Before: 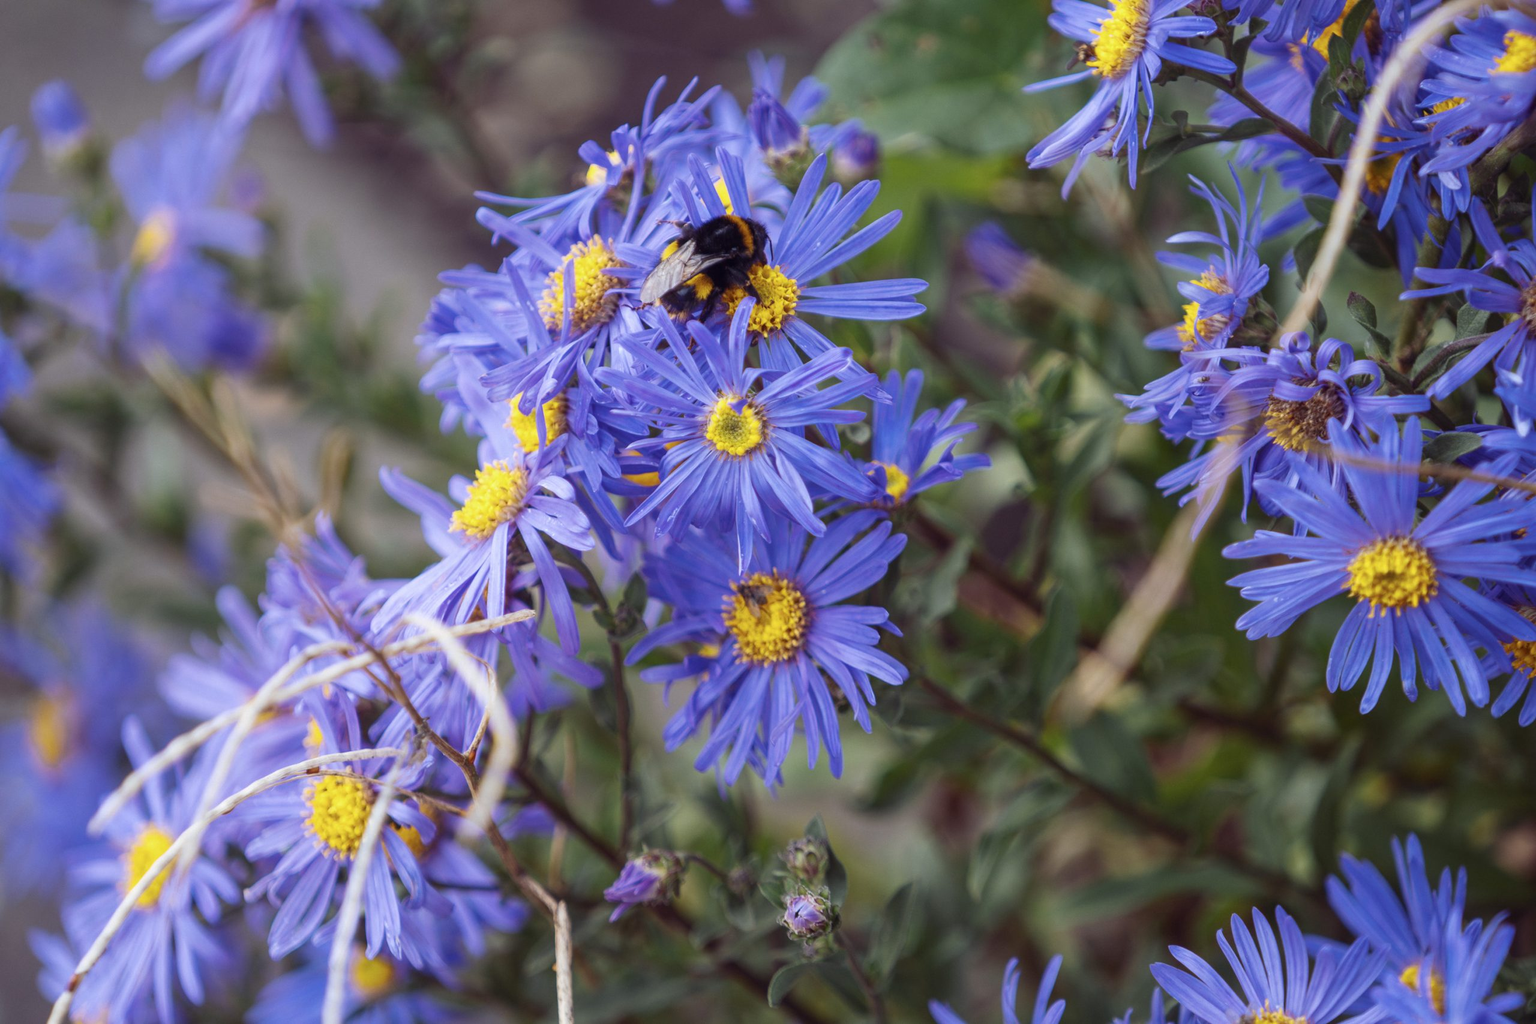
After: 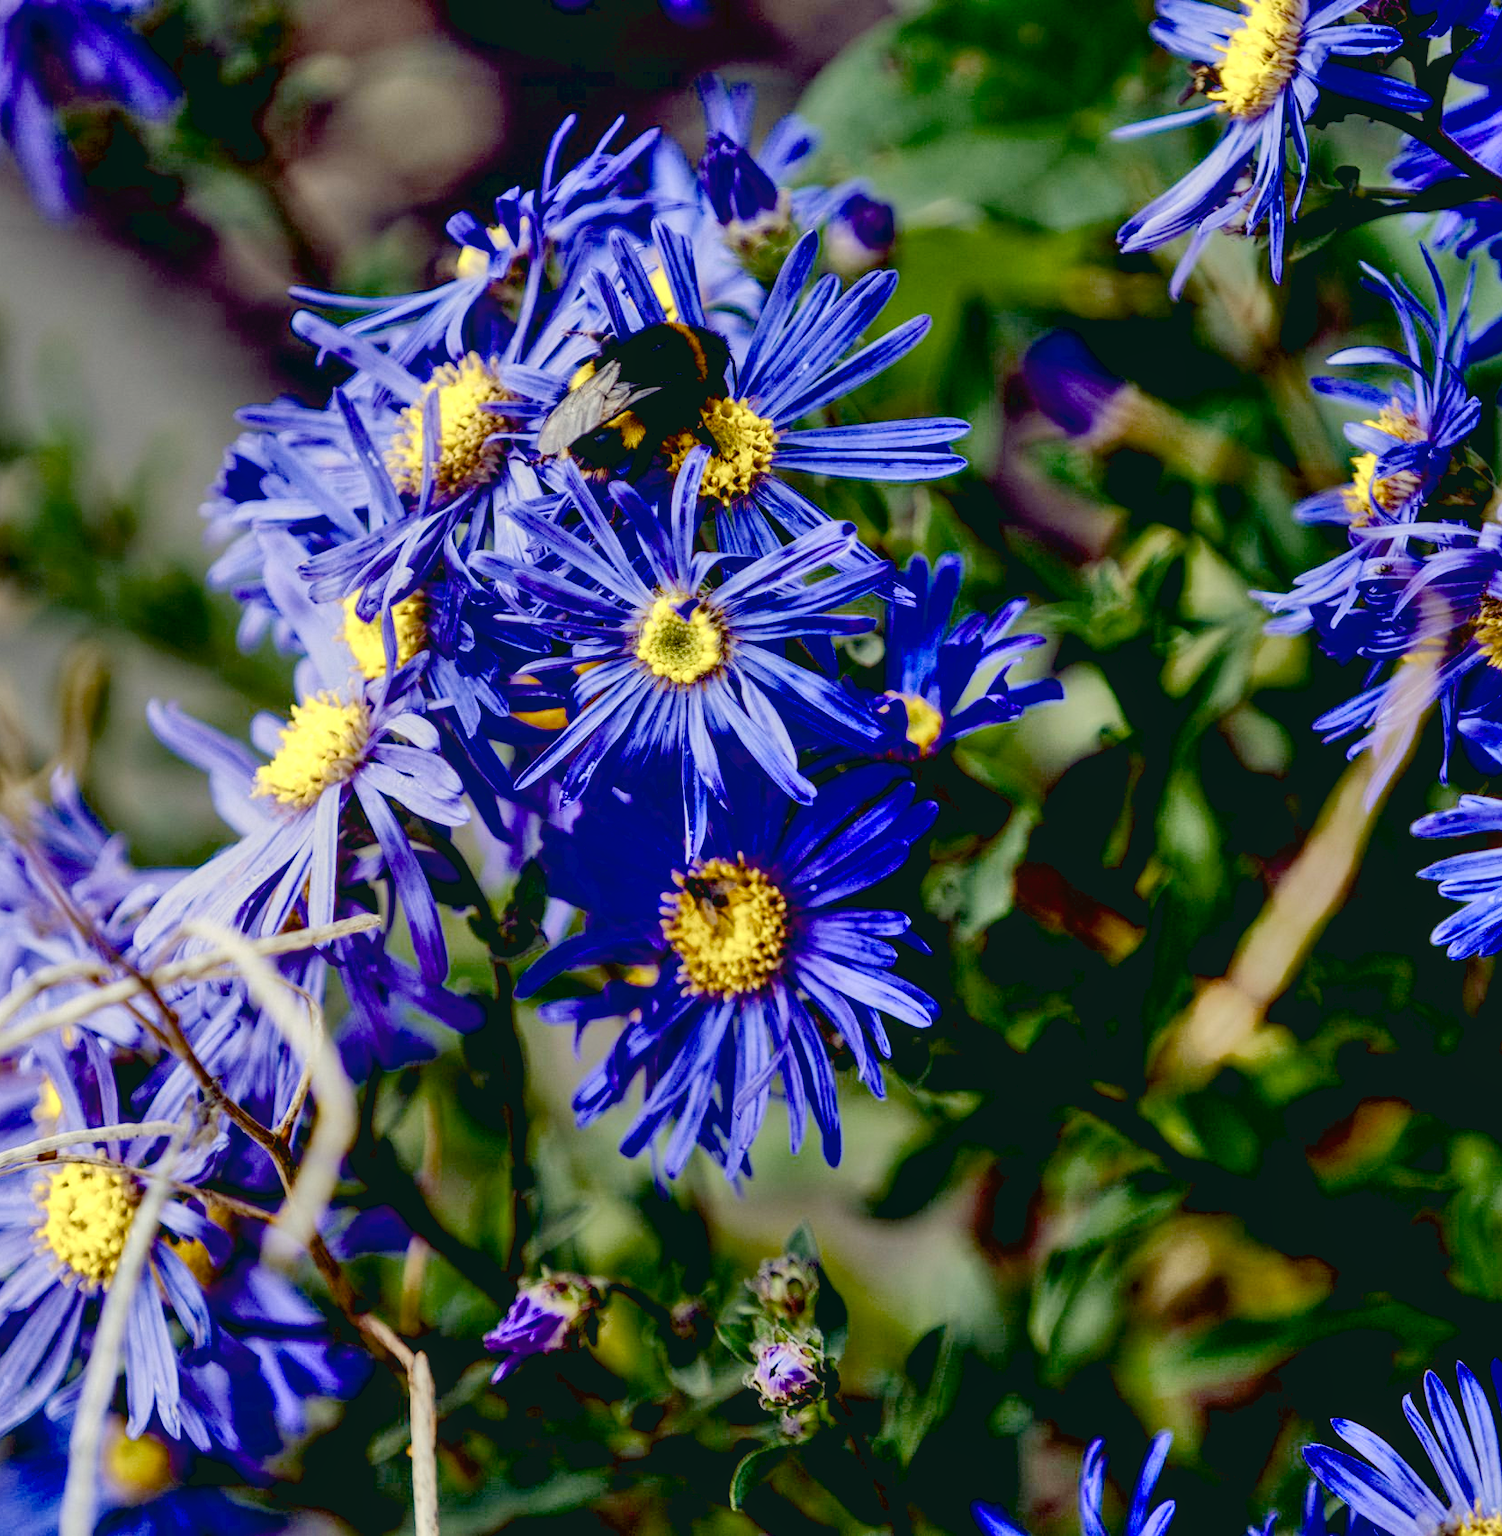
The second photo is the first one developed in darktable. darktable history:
color correction: highlights a* -0.61, highlights b* 9.59, shadows a* -8.86, shadows b* 0.5
crop and rotate: left 18.333%, right 16.418%
color balance rgb: global offset › luminance 0.488%, global offset › hue 60.47°, perceptual saturation grading › global saturation 20%, perceptual saturation grading › highlights -50.008%, perceptual saturation grading › shadows 30.747%, global vibrance -1.247%, saturation formula JzAzBz (2021)
local contrast: detail 109%
exposure: black level correction 0.049, exposure 0.013 EV, compensate exposure bias true, compensate highlight preservation false
shadows and highlights: soften with gaussian
color calibration: illuminant same as pipeline (D50), adaptation XYZ, x 0.346, y 0.358, temperature 5019.59 K
